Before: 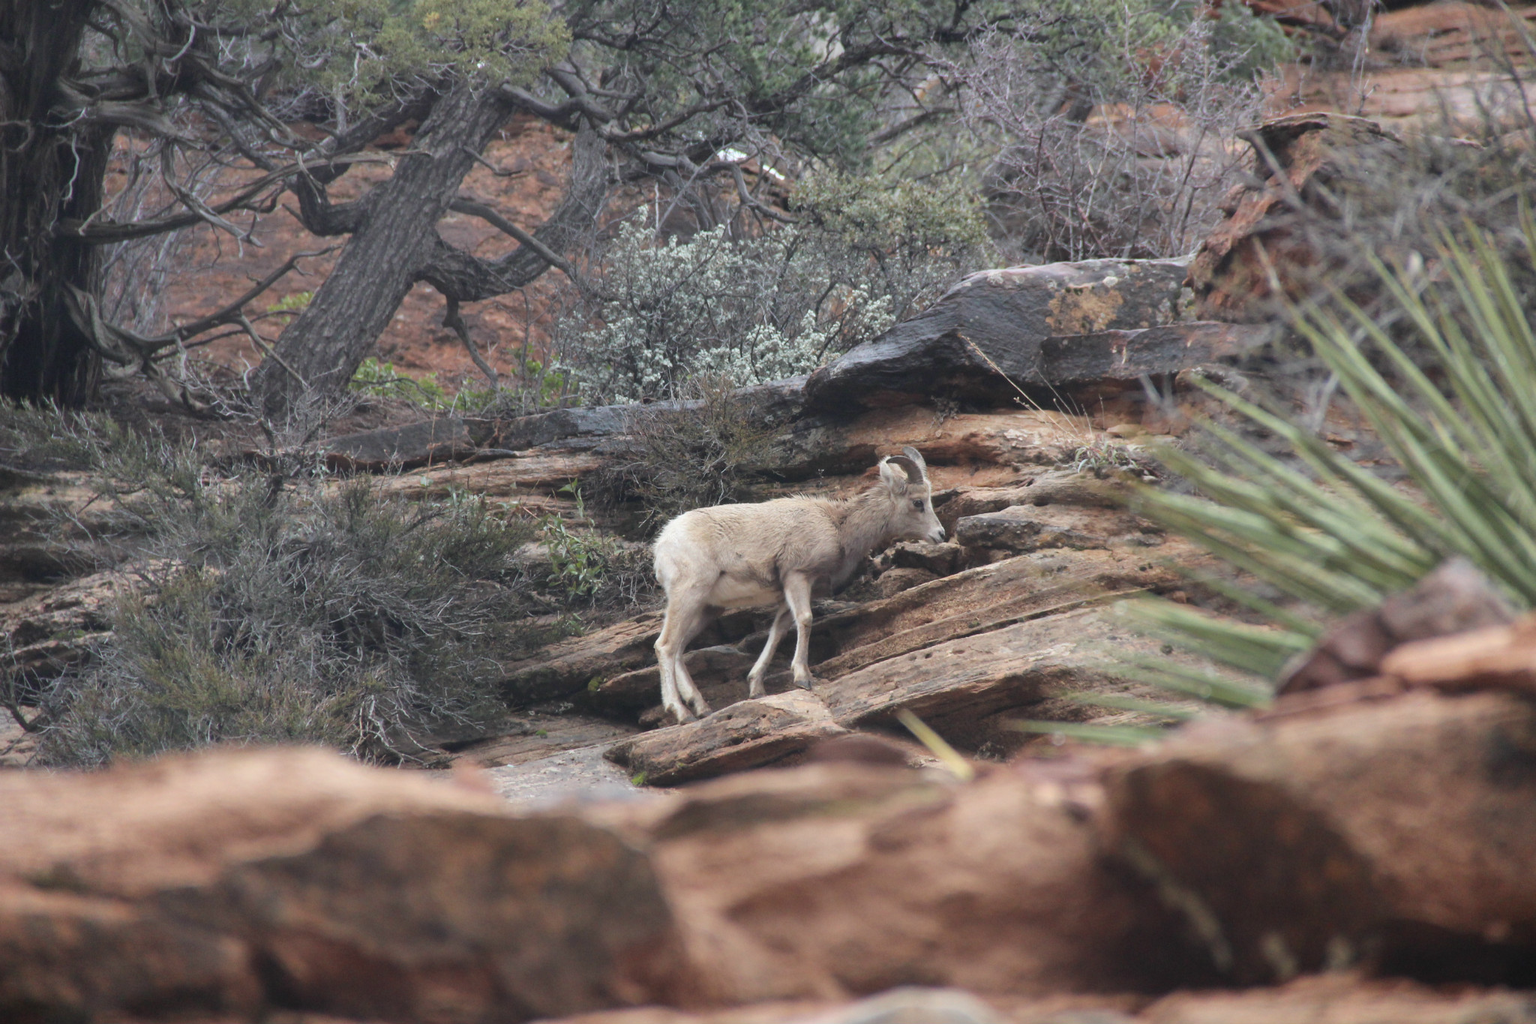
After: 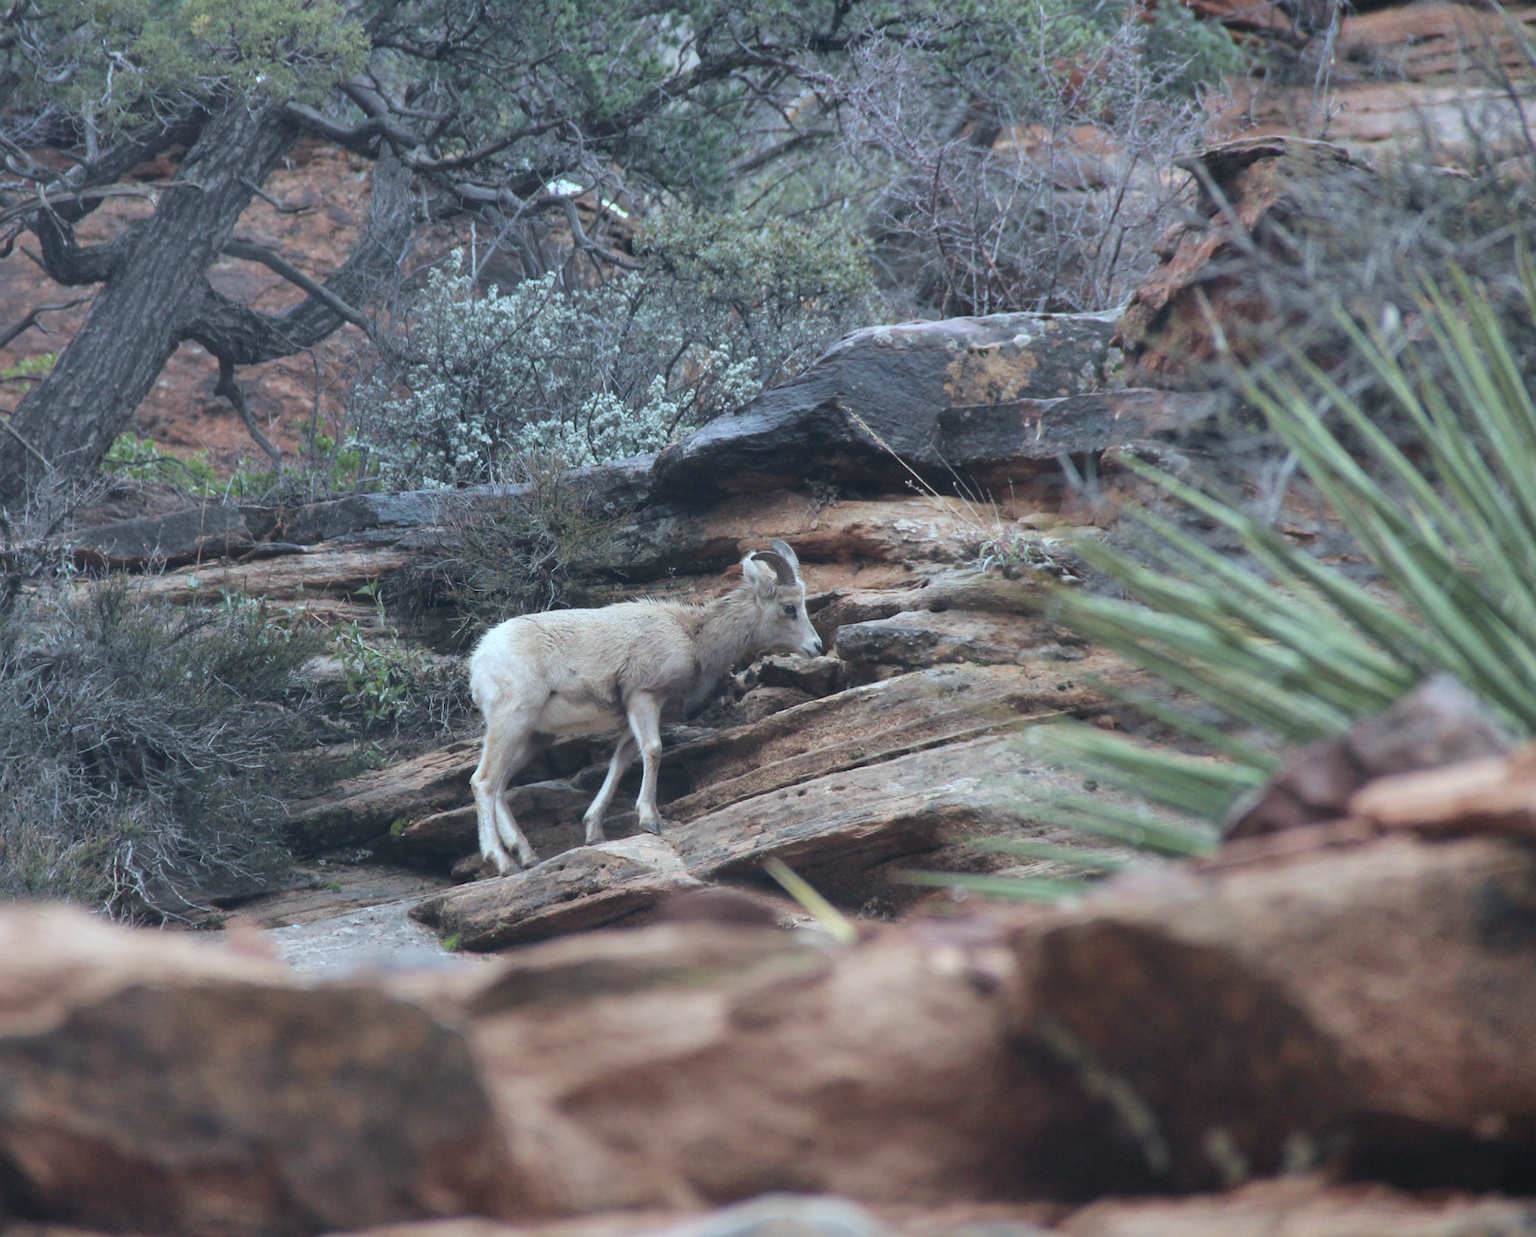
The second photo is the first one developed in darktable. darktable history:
crop: left 17.327%, bottom 0.03%
shadows and highlights: shadows 36.81, highlights -27.9, highlights color adjustment 55.42%, soften with gaussian
color calibration: illuminant F (fluorescent), F source F9 (Cool White Deluxe 4150 K) – high CRI, x 0.375, y 0.373, temperature 4151.06 K, clip negative RGB from gamut false
